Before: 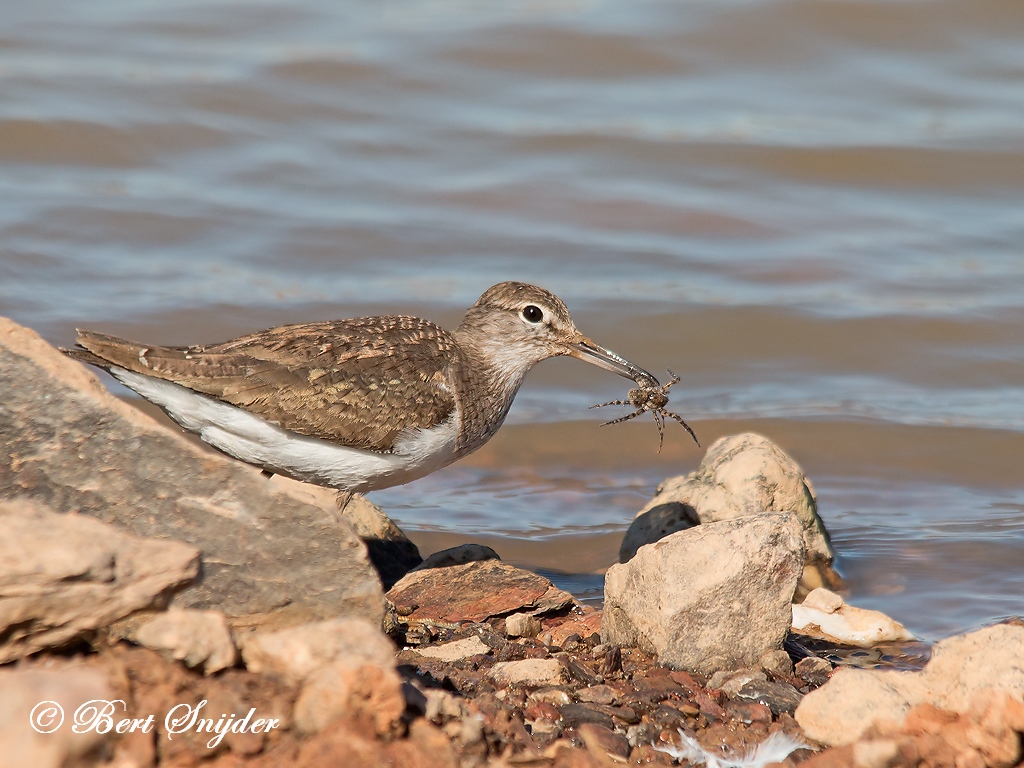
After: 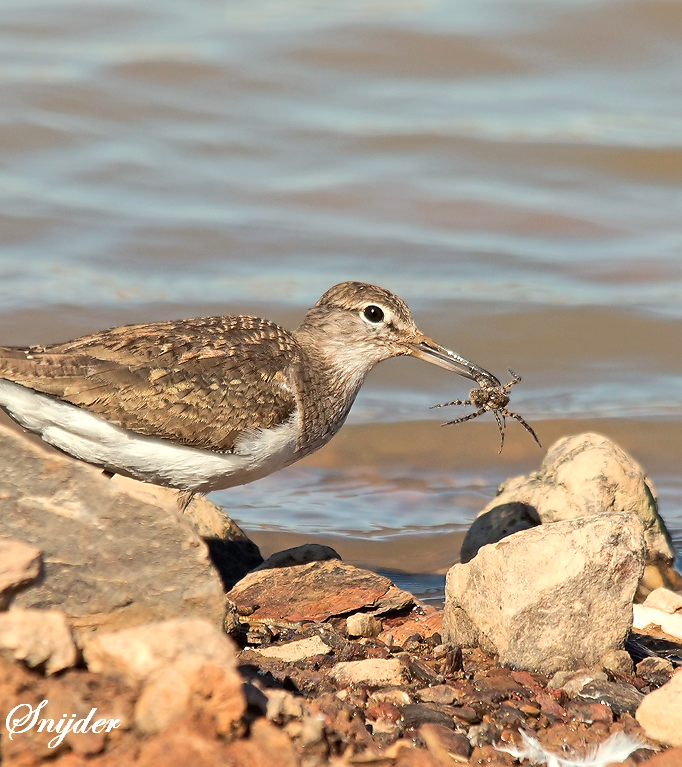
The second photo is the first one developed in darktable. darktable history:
crop and rotate: left 15.597%, right 17.792%
color balance rgb: highlights gain › luminance 6.283%, highlights gain › chroma 2.571%, highlights gain › hue 88.49°, perceptual saturation grading › global saturation 0.336%, perceptual brilliance grading › highlights 7.19%, perceptual brilliance grading › mid-tones 17.421%, perceptual brilliance grading › shadows -5.538%
